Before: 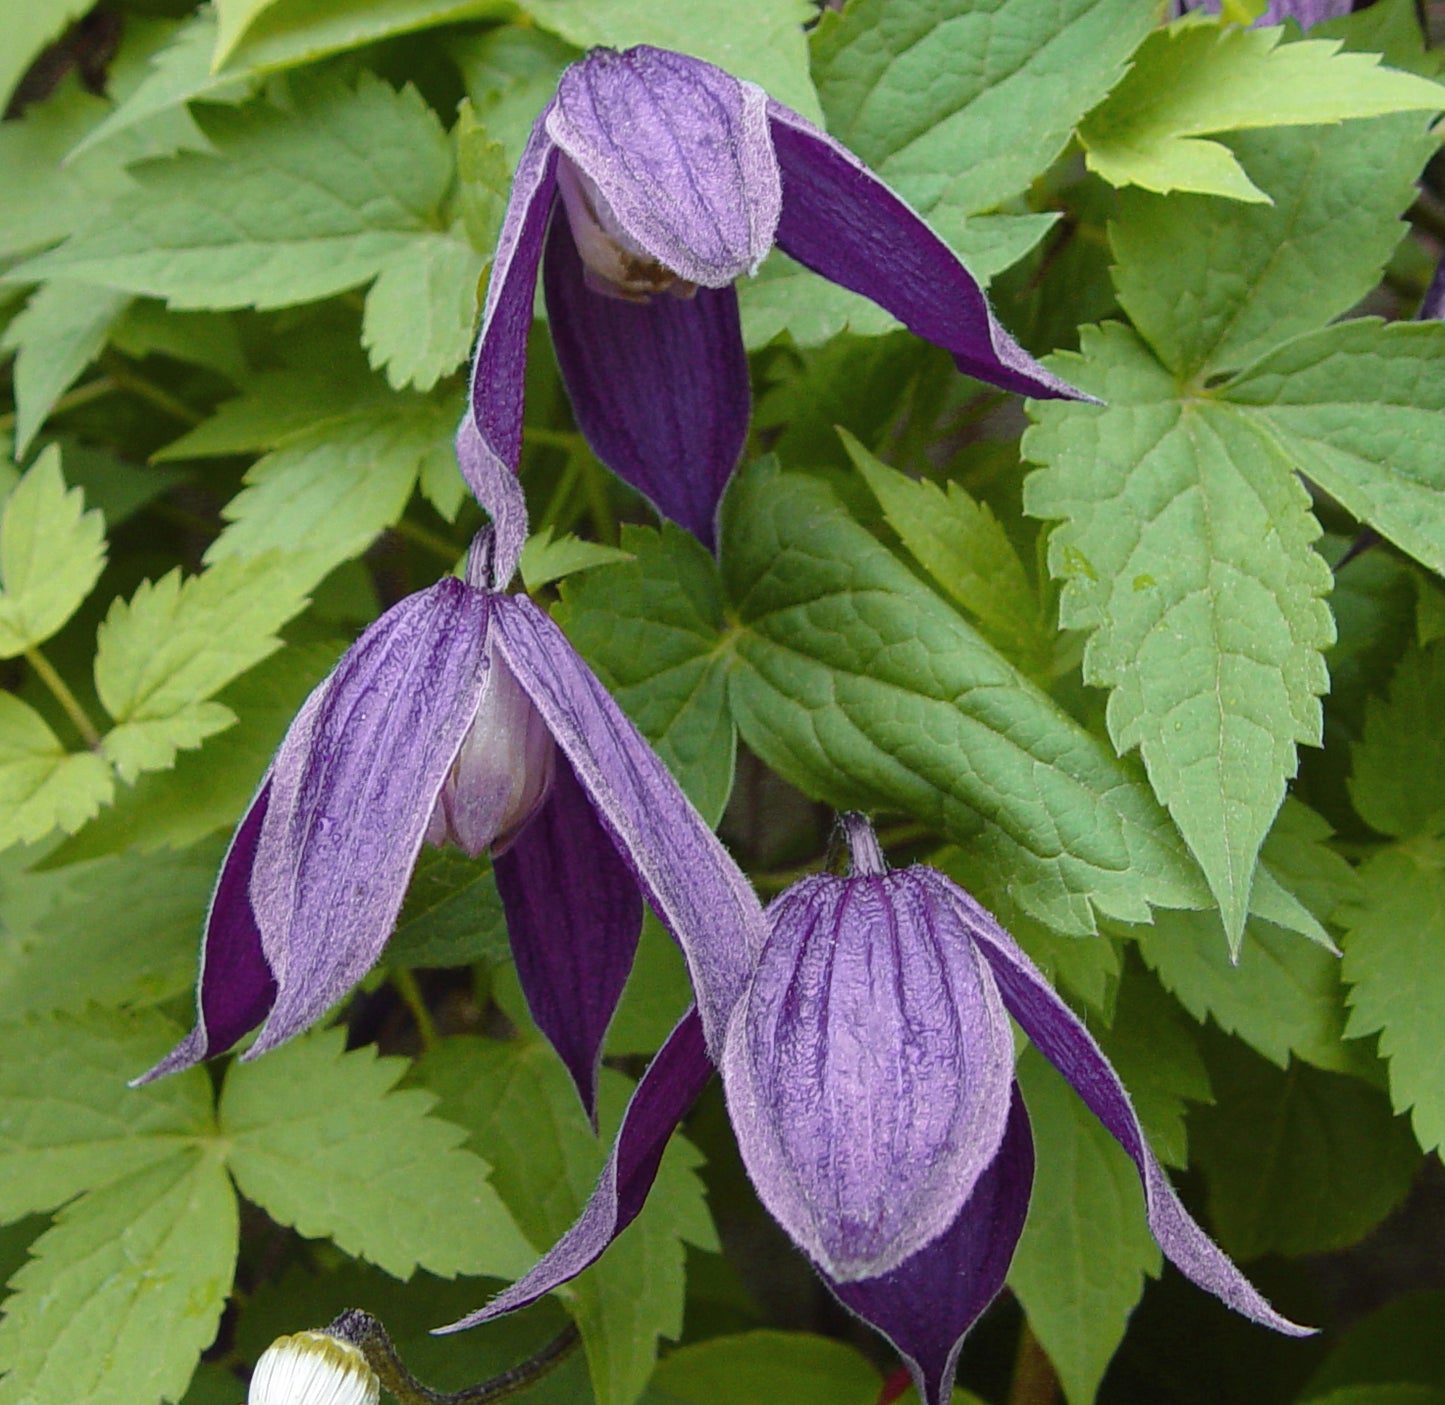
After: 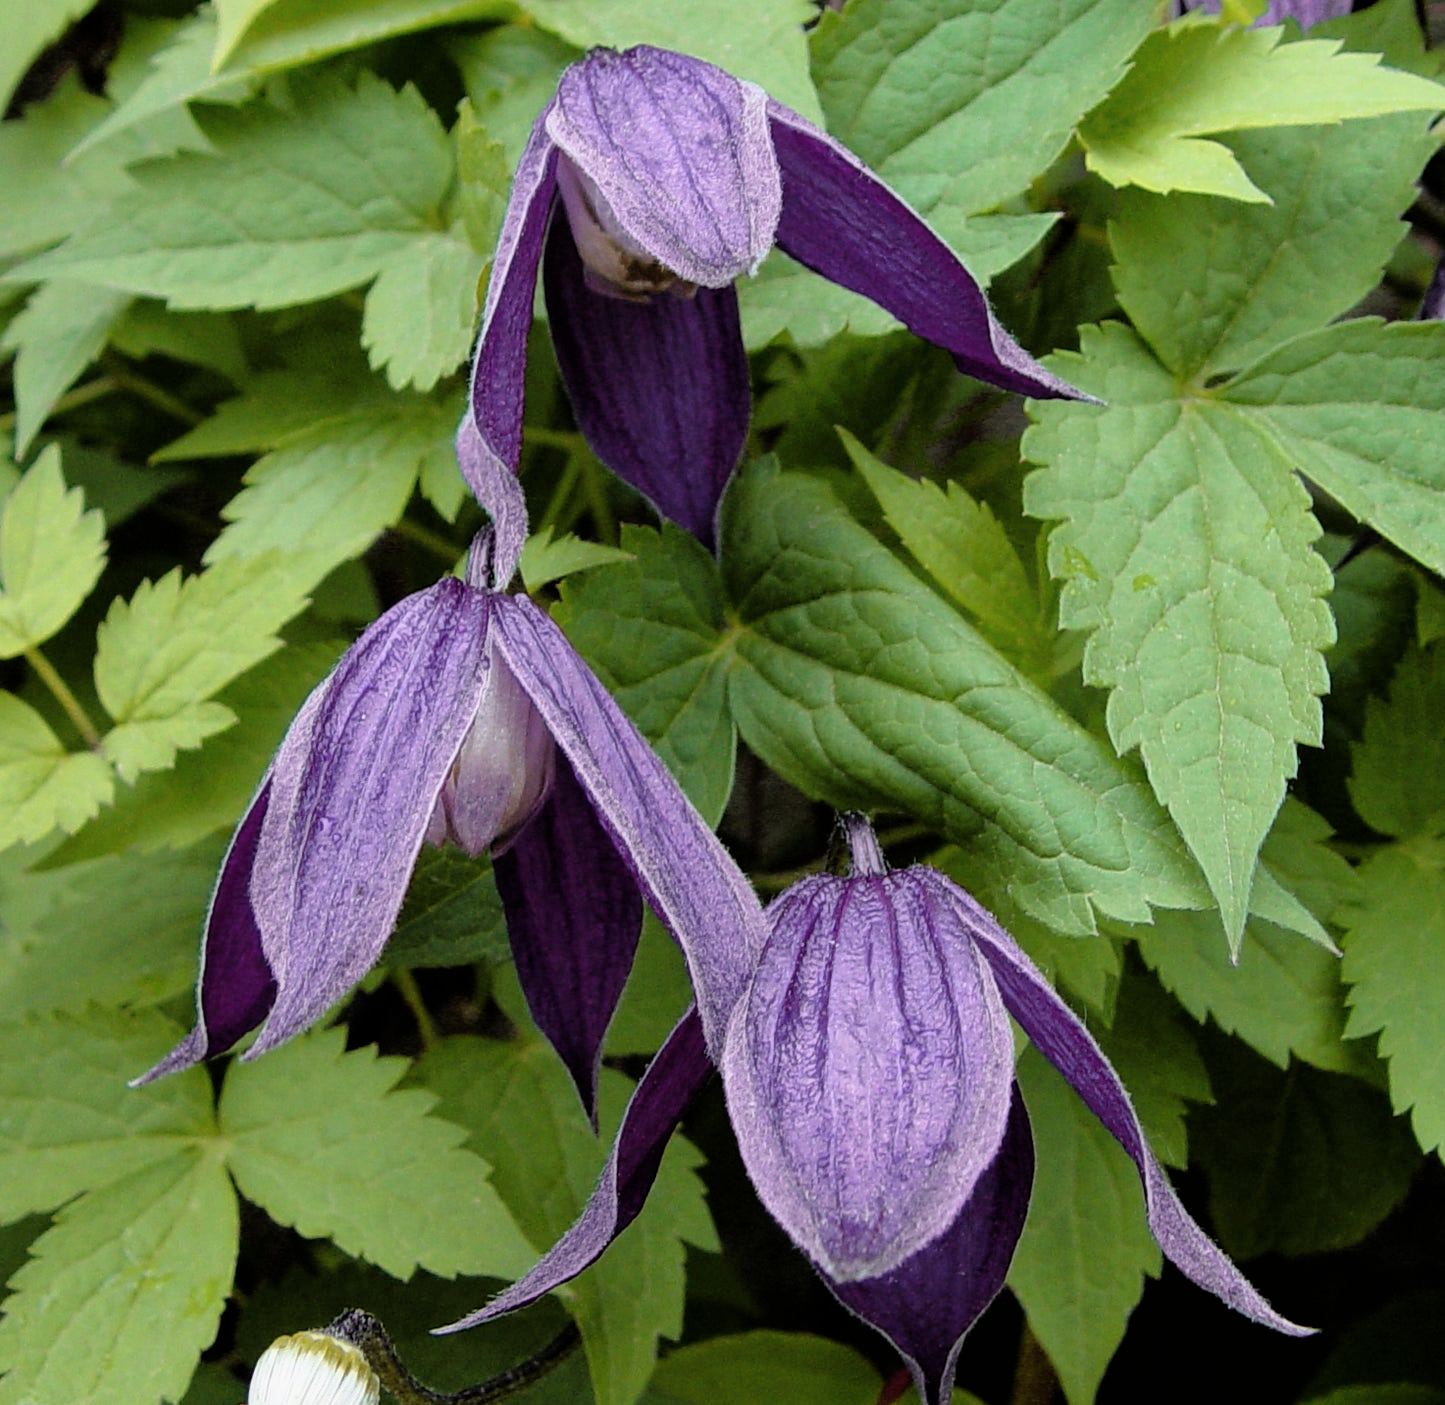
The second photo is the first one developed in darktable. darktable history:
filmic rgb: black relative exposure -4.93 EV, white relative exposure 2.82 EV, hardness 3.71, color science v6 (2022)
